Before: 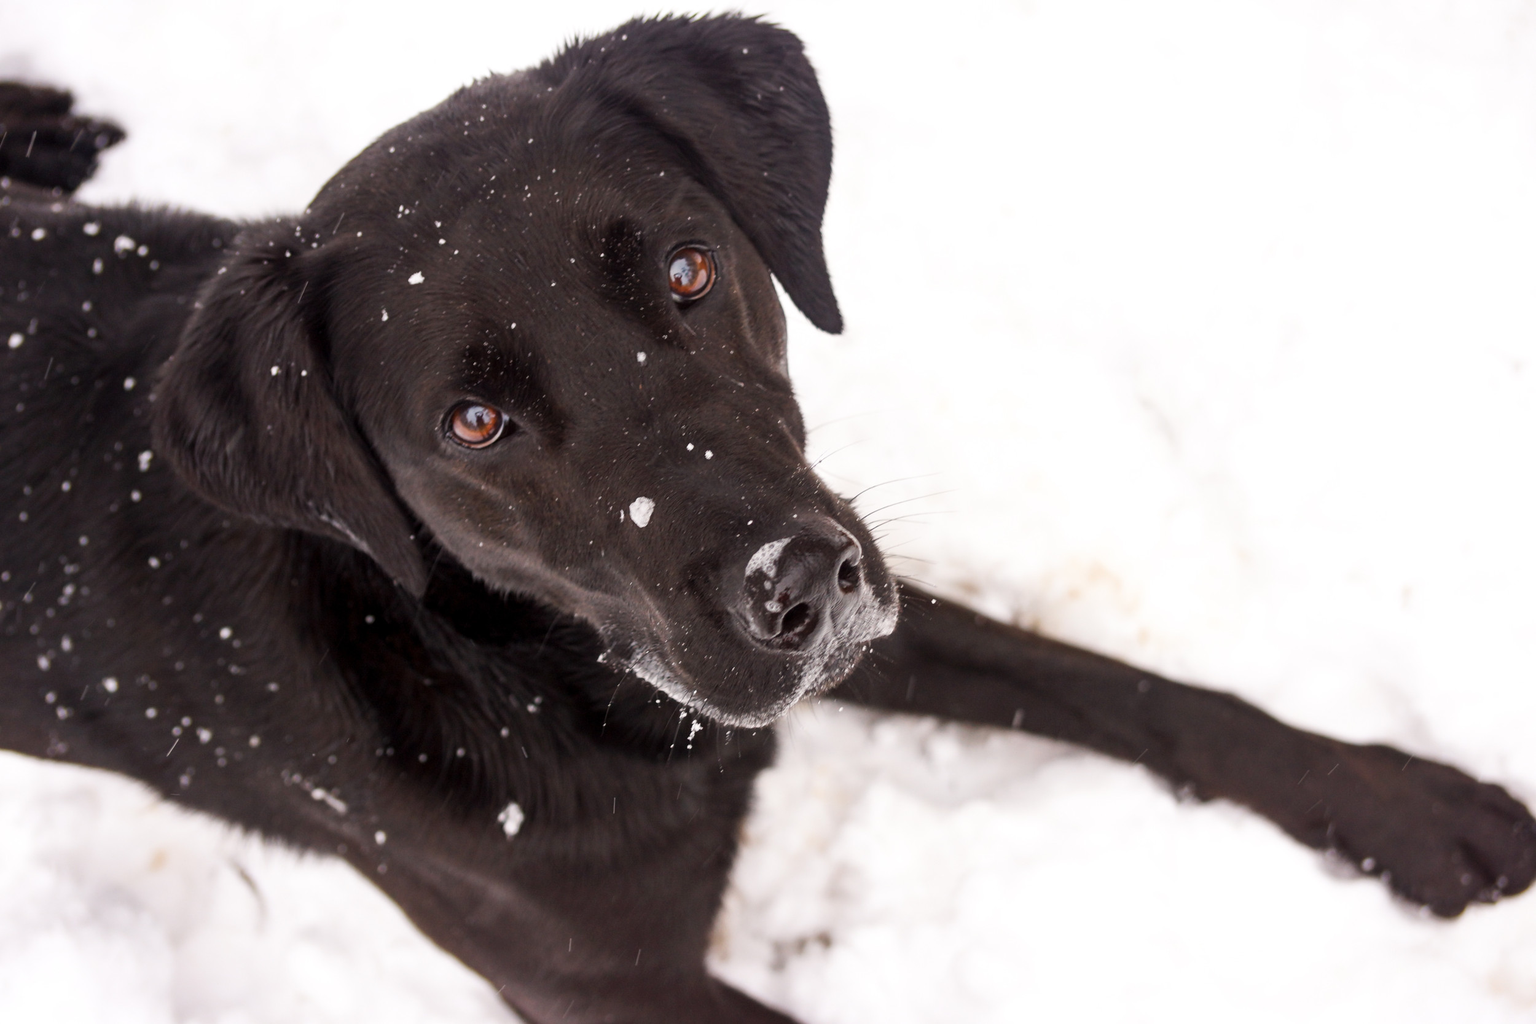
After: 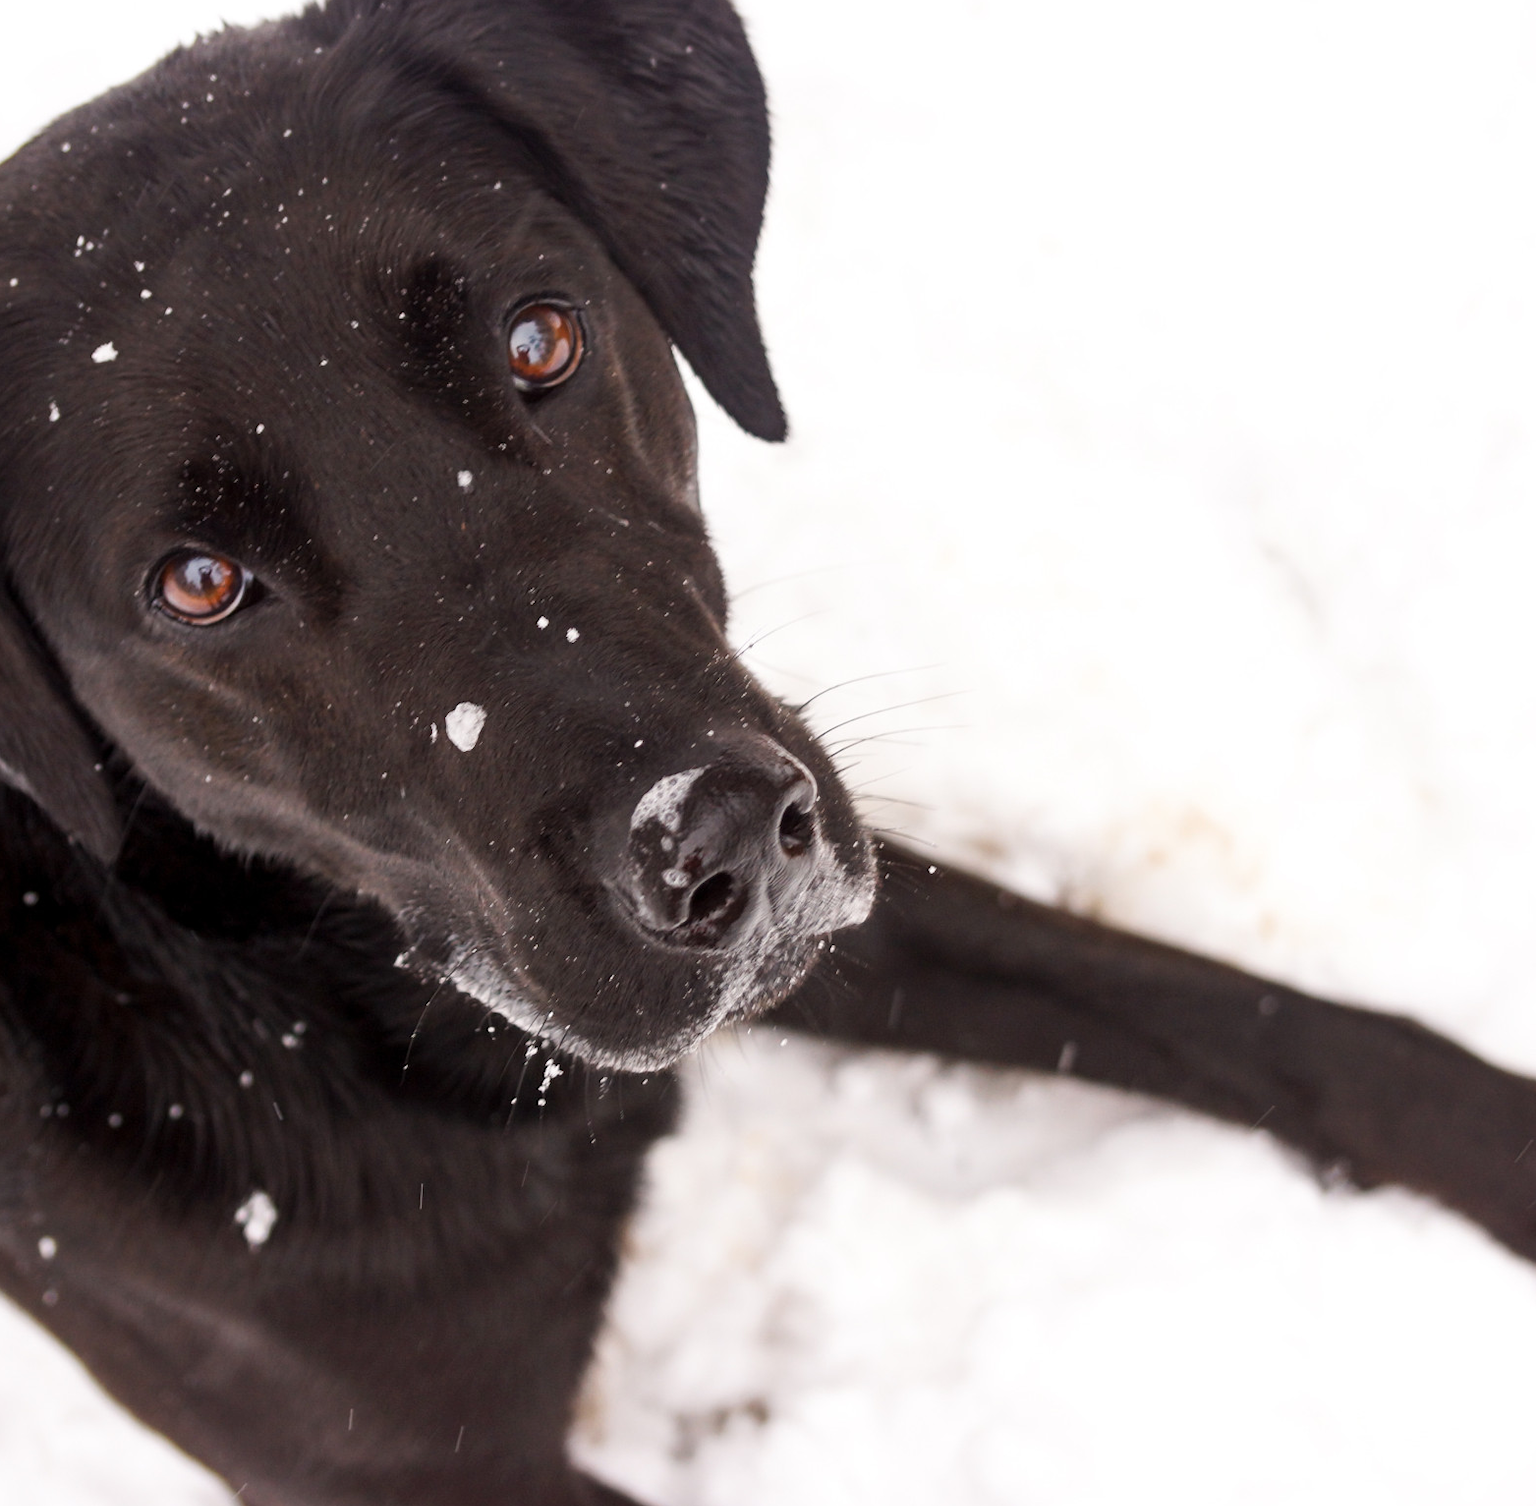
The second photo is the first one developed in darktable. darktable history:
crop and rotate: left 22.863%, top 5.643%, right 14.611%, bottom 2.336%
